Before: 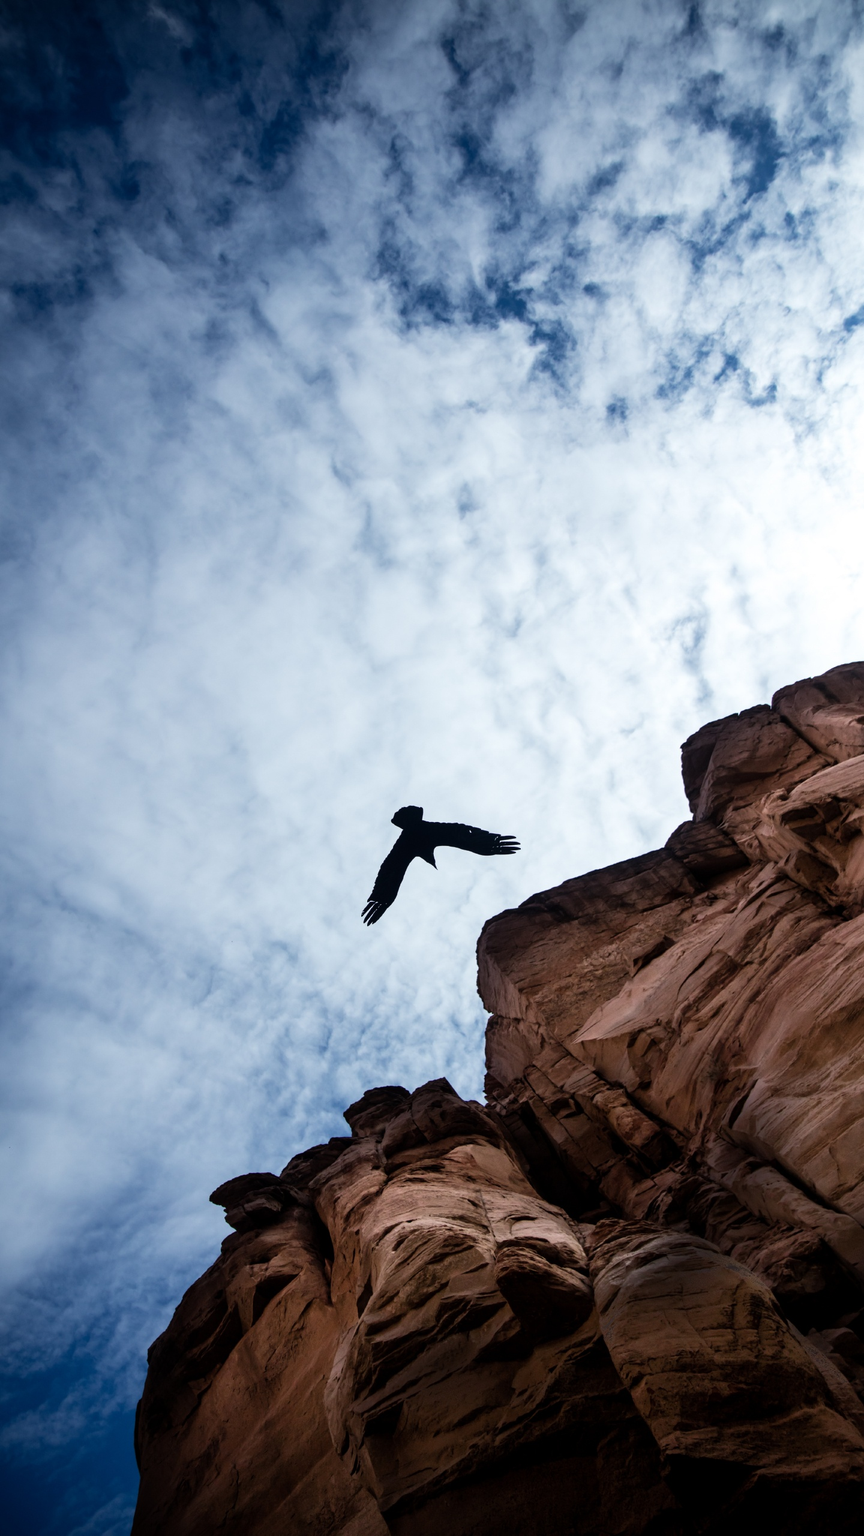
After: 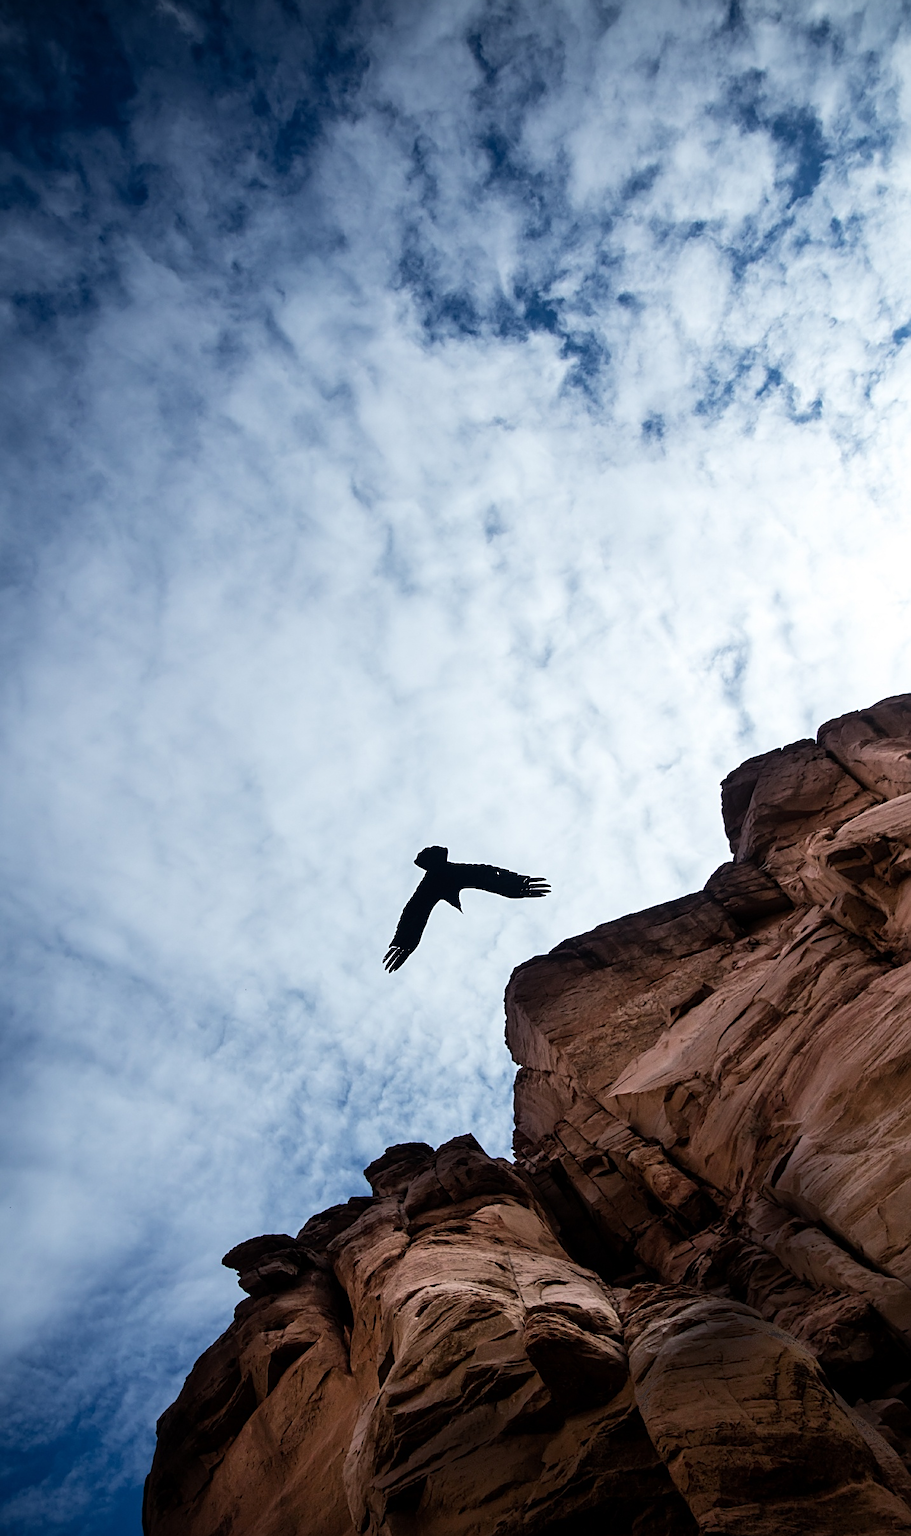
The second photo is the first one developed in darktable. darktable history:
sharpen: on, module defaults
crop: top 0.448%, right 0.264%, bottom 5.045%
tone equalizer: on, module defaults
